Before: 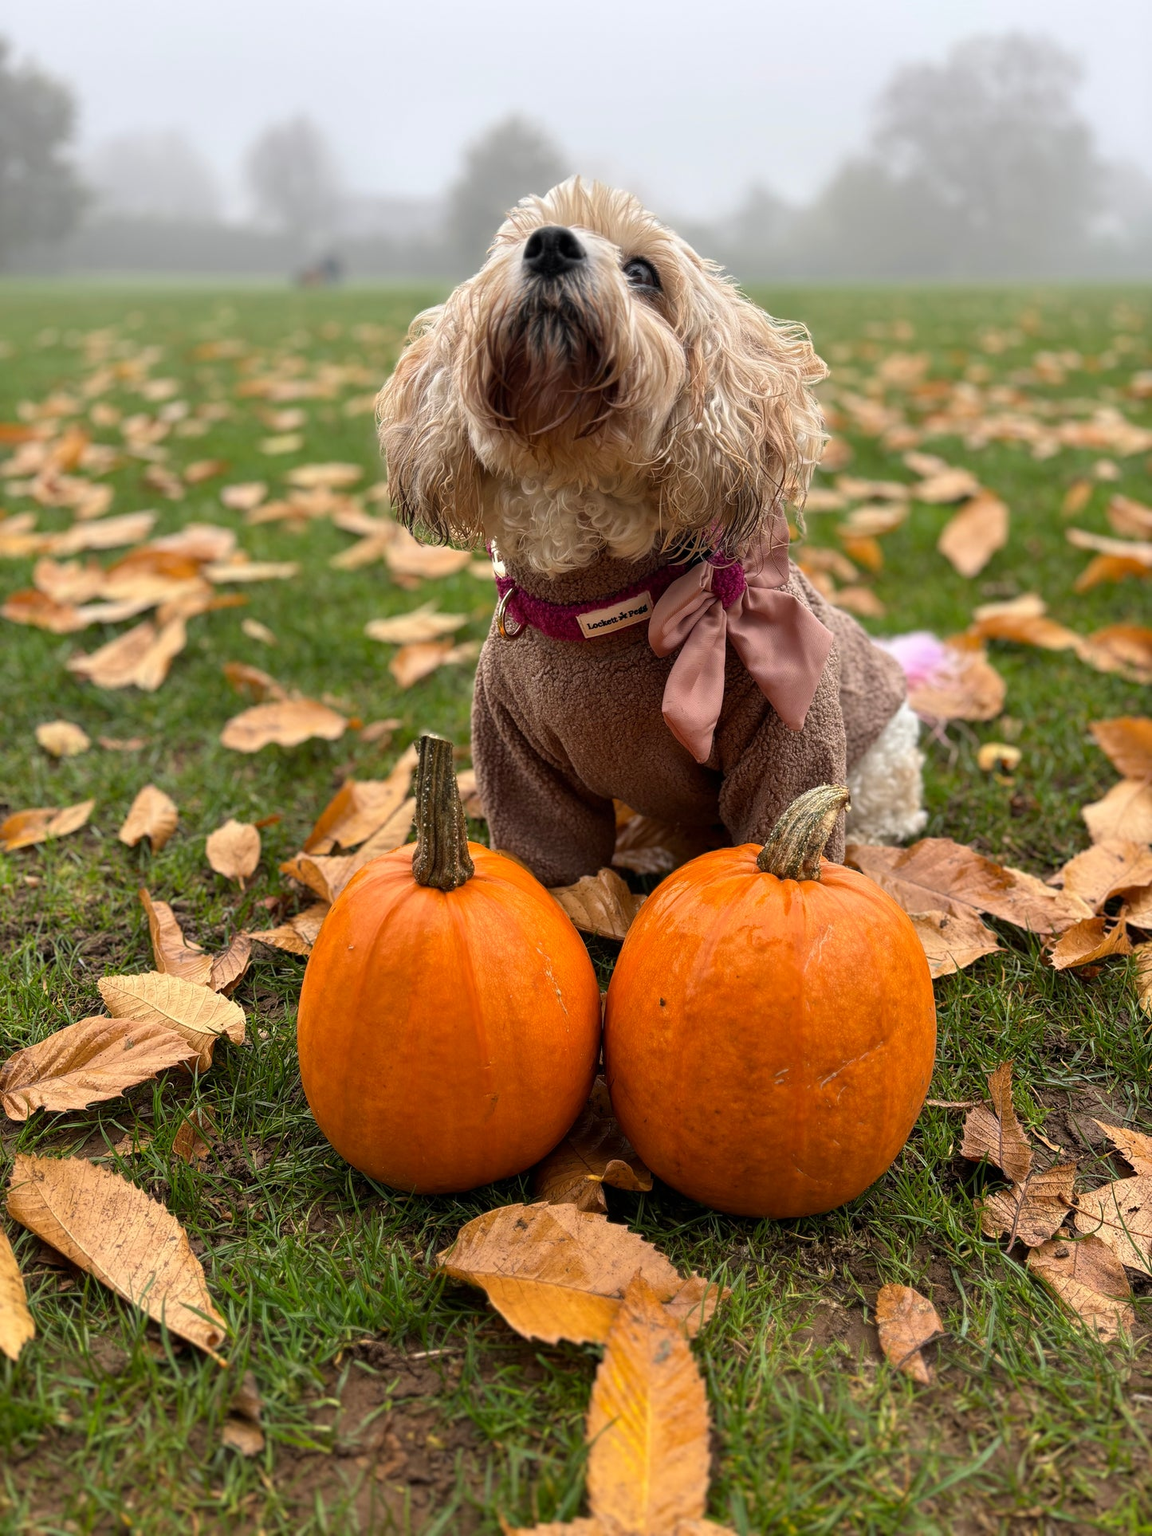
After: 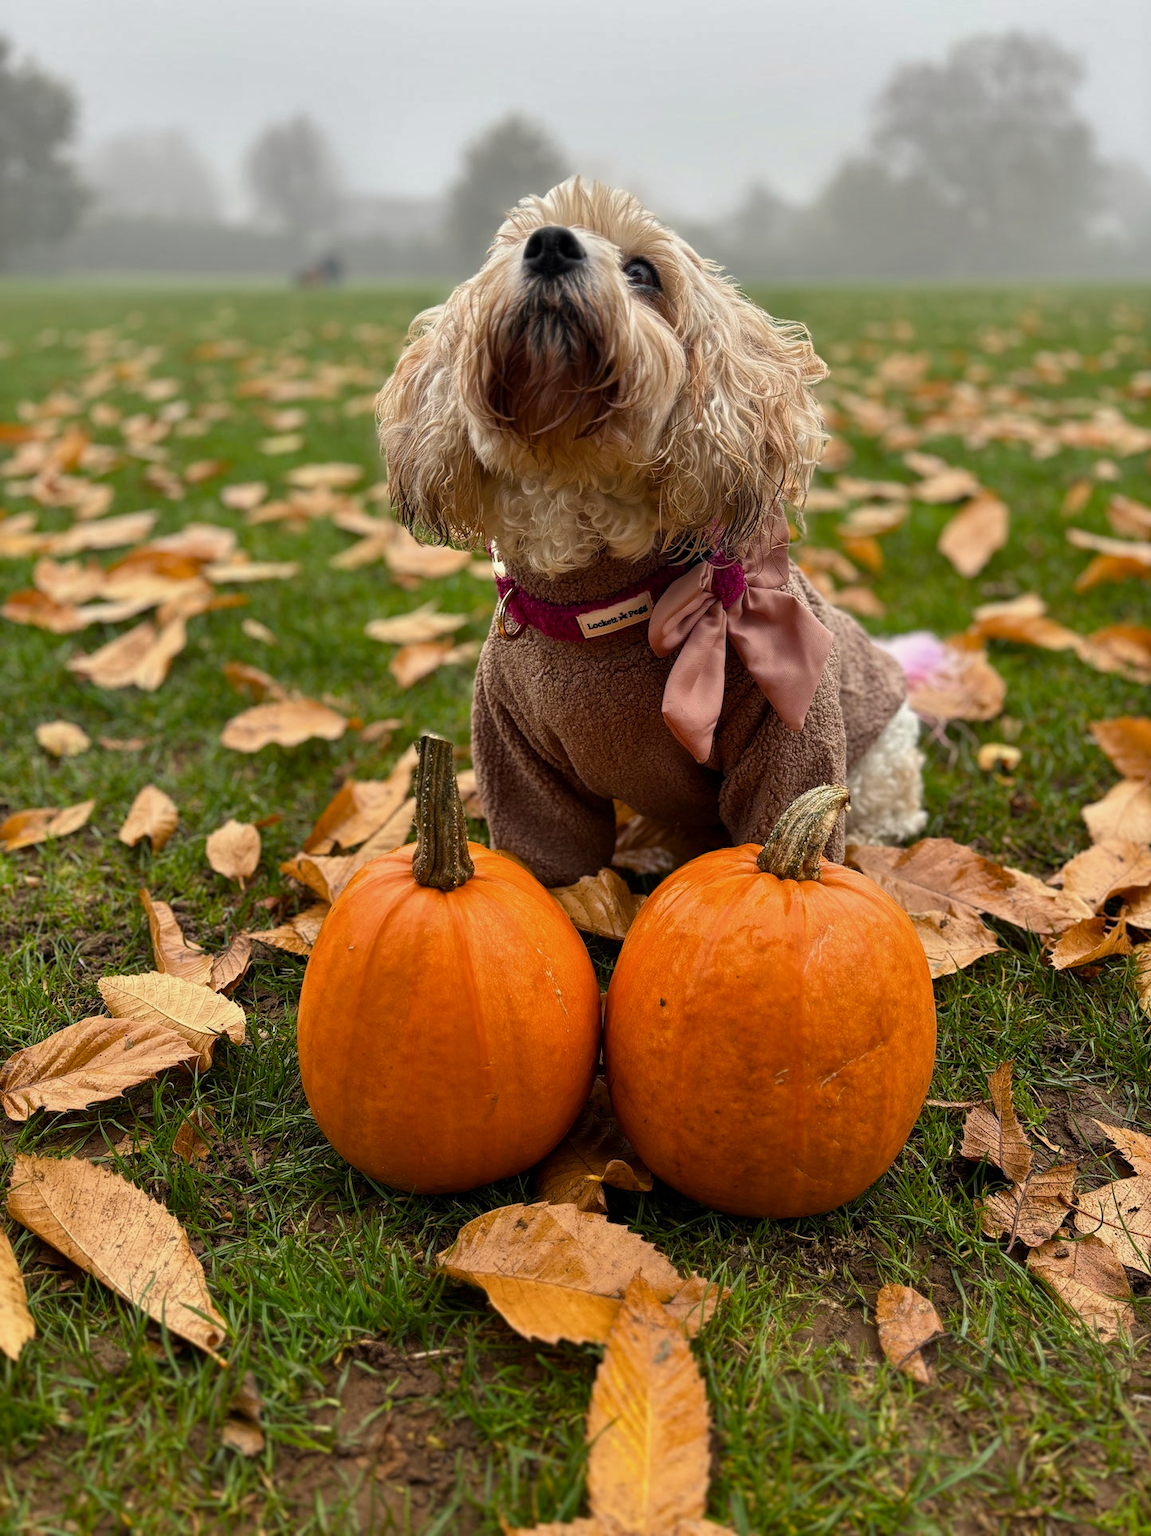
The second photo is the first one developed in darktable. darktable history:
color balance rgb: highlights gain › luminance 6.929%, highlights gain › chroma 1.931%, highlights gain › hue 91.05°, perceptual saturation grading › global saturation 0.413%, perceptual saturation grading › highlights -16.06%, perceptual saturation grading › shadows 24.167%, perceptual brilliance grading › highlights 7.711%, perceptual brilliance grading › mid-tones 4.311%, perceptual brilliance grading › shadows 1.299%, global vibrance 9.272%
exposure: exposure -0.49 EV, compensate highlight preservation false
shadows and highlights: shadows 33.07, highlights -45.89, compress 49.88%, soften with gaussian
